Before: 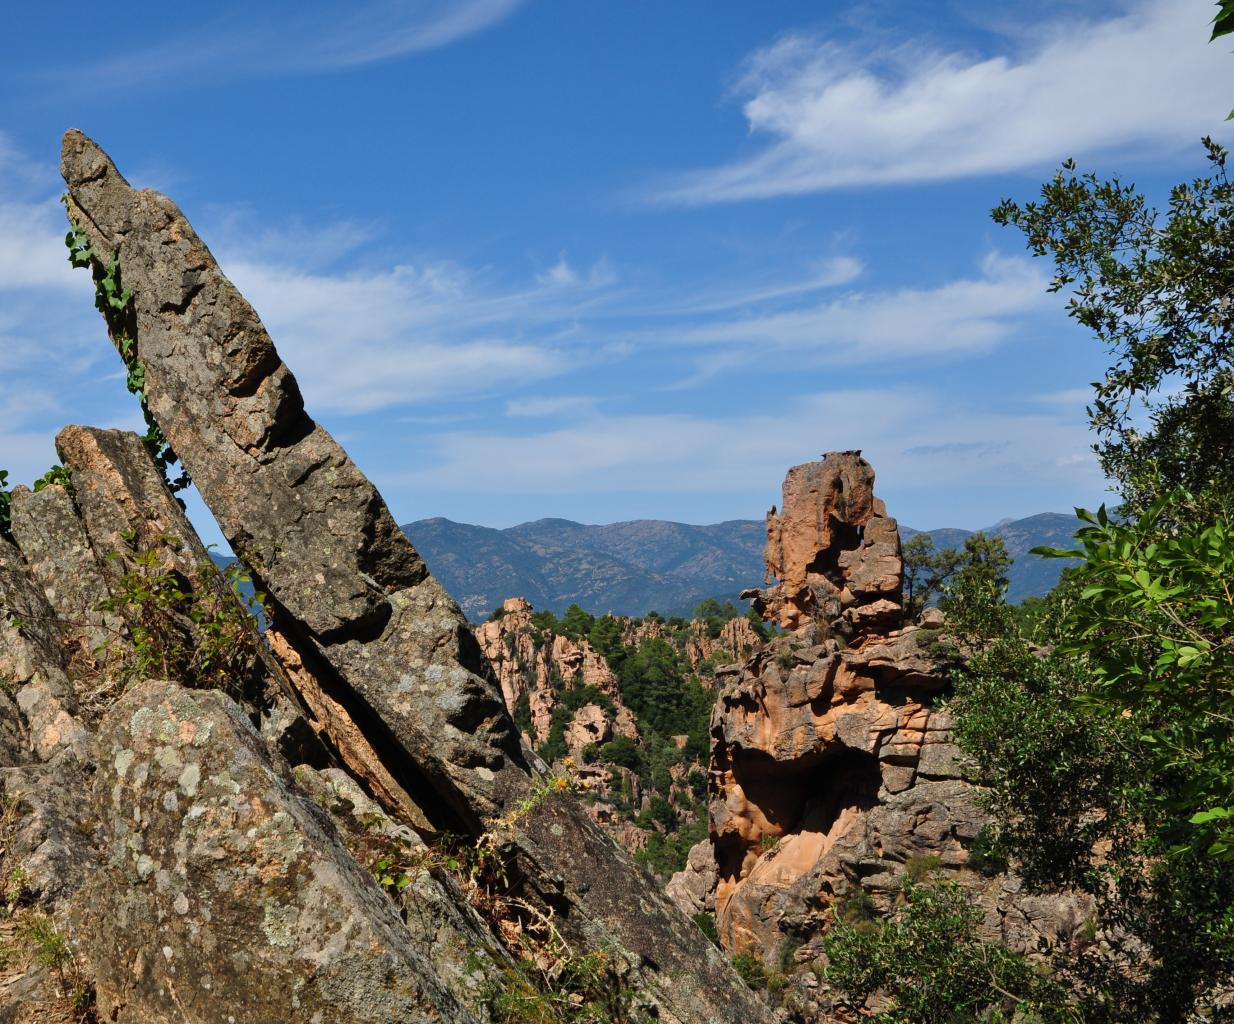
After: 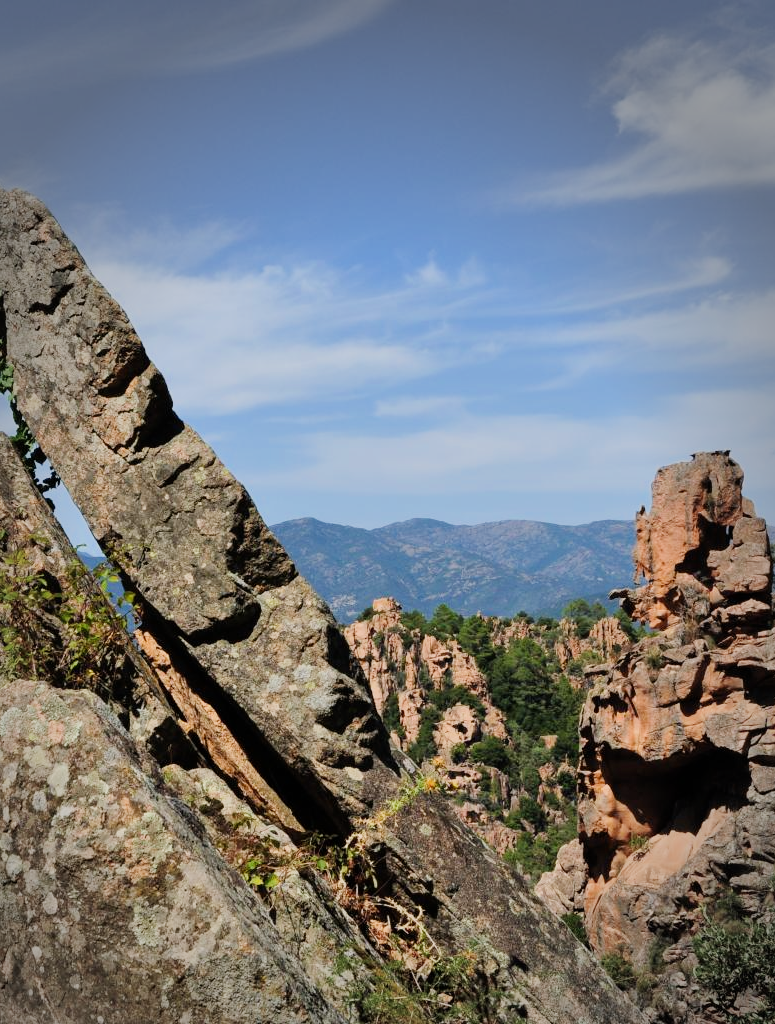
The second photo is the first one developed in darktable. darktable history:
vignetting: fall-off start 64.63%, center (-0.034, 0.148), width/height ratio 0.881
filmic rgb: black relative exposure -16 EV, white relative exposure 6.12 EV, hardness 5.22
exposure: black level correction 0, exposure 0.7 EV, compensate exposure bias true, compensate highlight preservation false
crop: left 10.644%, right 26.528%
